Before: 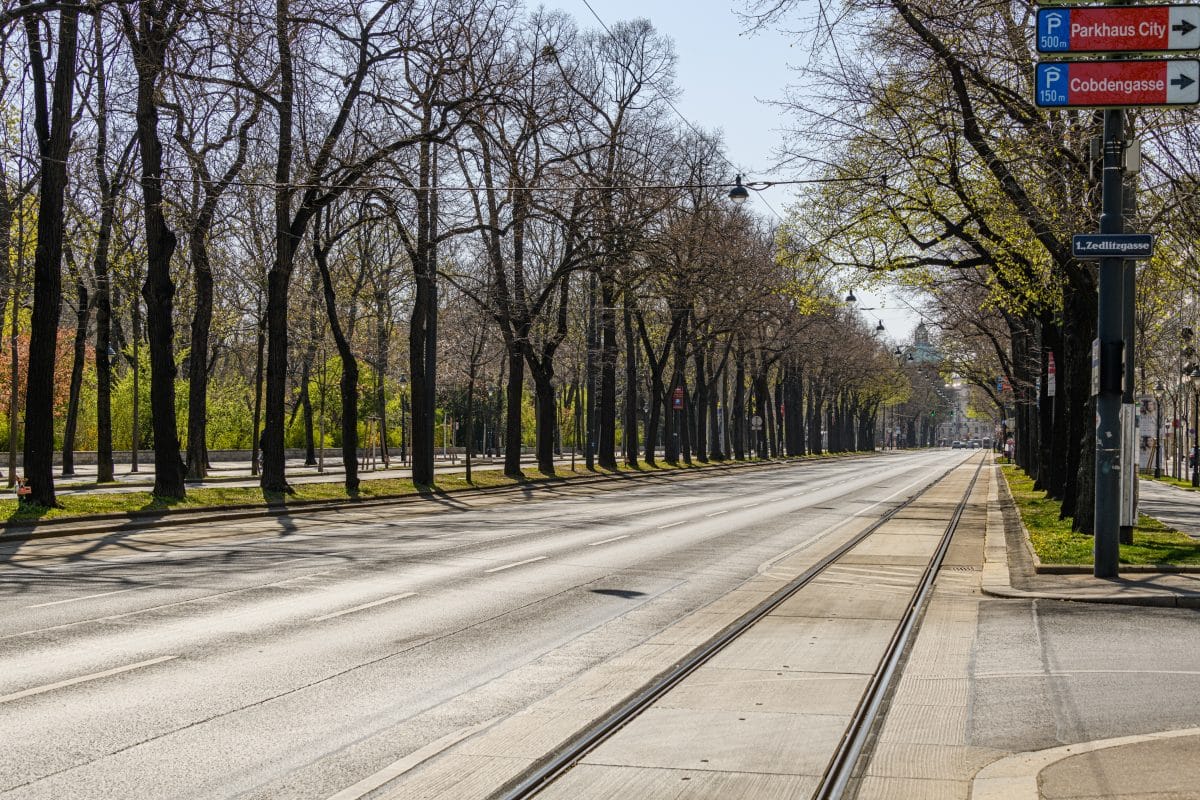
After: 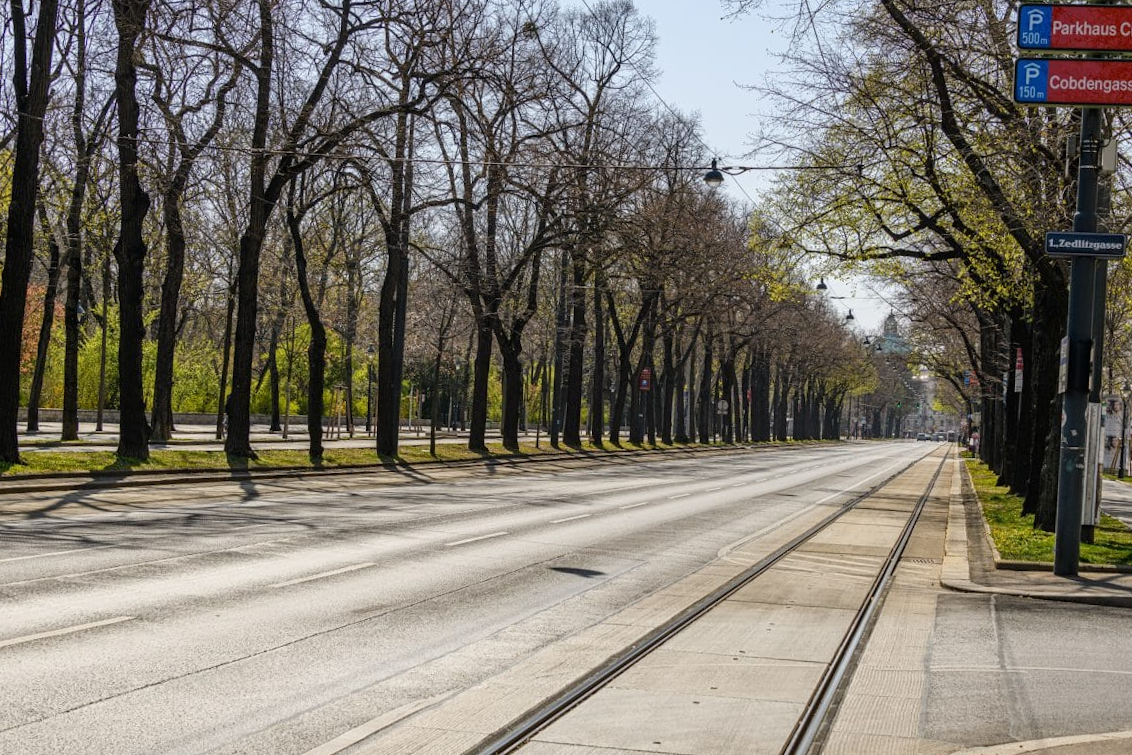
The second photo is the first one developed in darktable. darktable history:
crop and rotate: angle -2.29°
